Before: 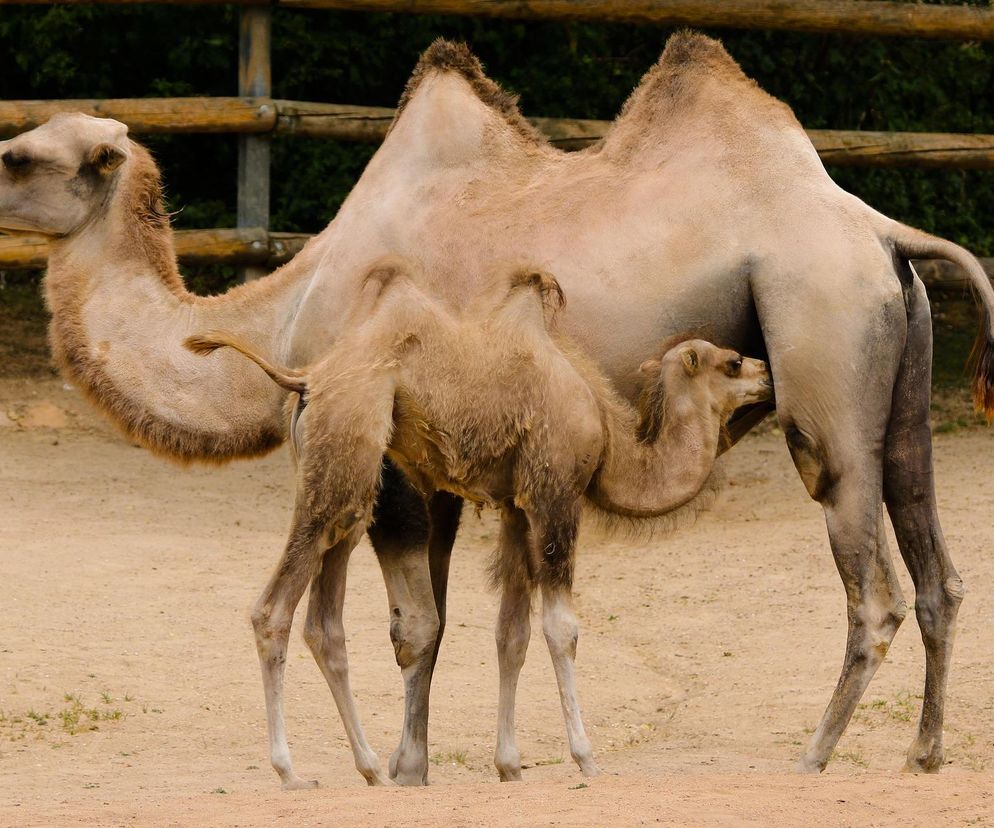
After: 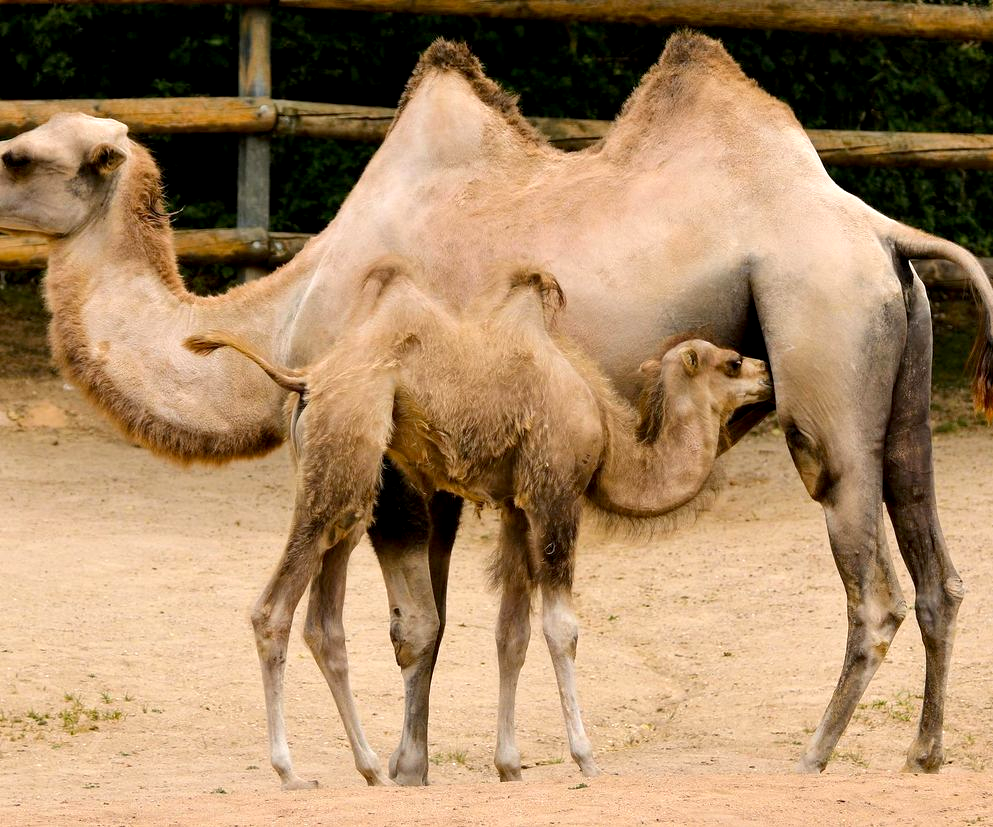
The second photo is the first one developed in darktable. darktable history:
exposure: black level correction 0.003, exposure 0.384 EV, compensate highlight preservation false
shadows and highlights: shadows 36.48, highlights -27.69, soften with gaussian
contrast equalizer: octaves 7, y [[0.6 ×6], [0.55 ×6], [0 ×6], [0 ×6], [0 ×6]], mix 0.15
